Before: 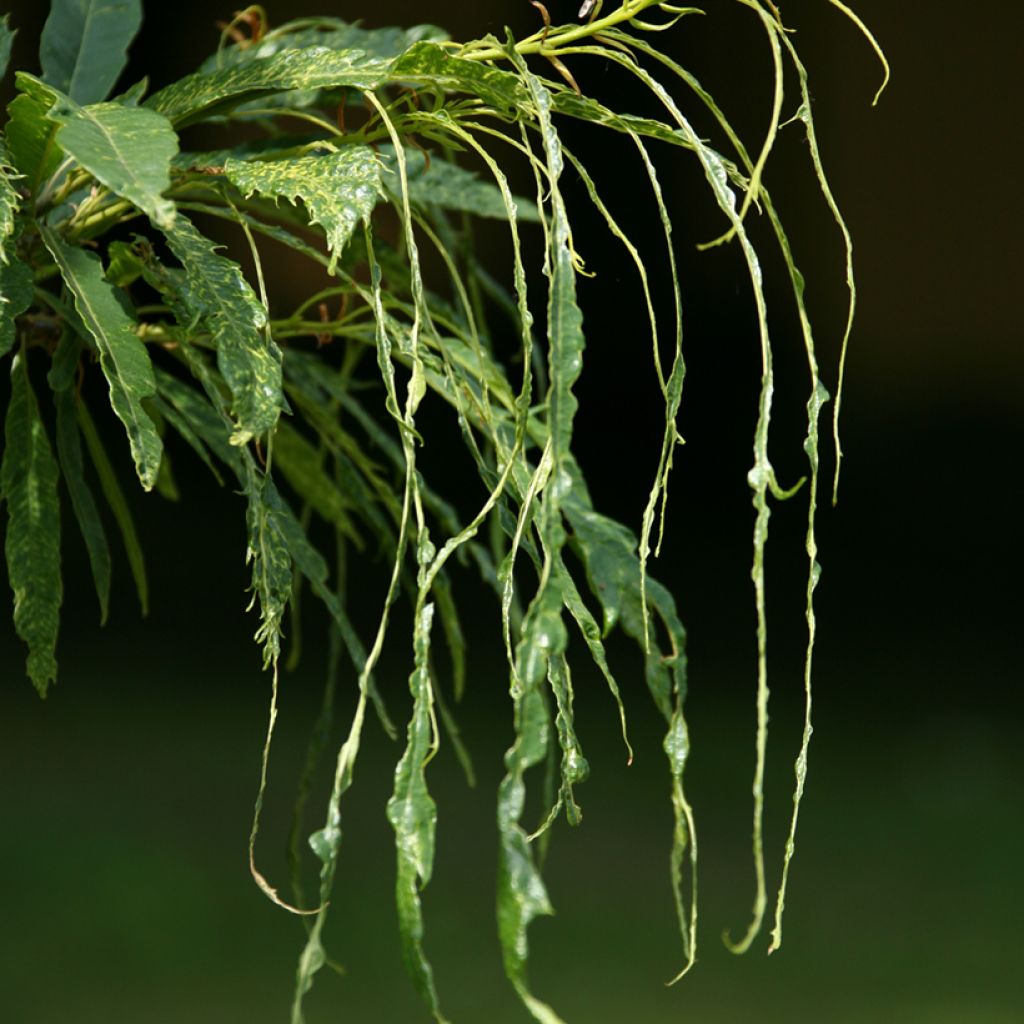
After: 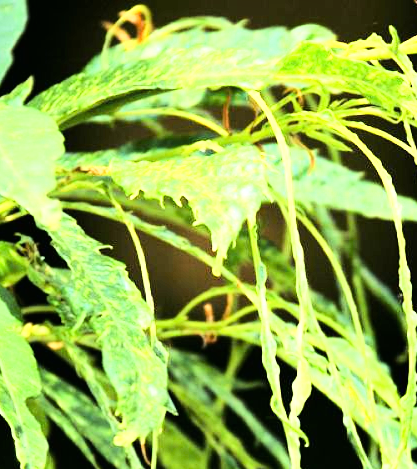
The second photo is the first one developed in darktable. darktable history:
exposure: black level correction 0, exposure 1.458 EV, compensate exposure bias true, compensate highlight preservation false
tone equalizer: -8 EV -0.452 EV, -7 EV -0.37 EV, -6 EV -0.3 EV, -5 EV -0.184 EV, -3 EV 0.204 EV, -2 EV 0.305 EV, -1 EV 0.403 EV, +0 EV 0.414 EV
base curve: curves: ch0 [(0, 0) (0.007, 0.004) (0.027, 0.03) (0.046, 0.07) (0.207, 0.54) (0.442, 0.872) (0.673, 0.972) (1, 1)]
crop and rotate: left 11.249%, top 0.068%, right 48.023%, bottom 54.078%
